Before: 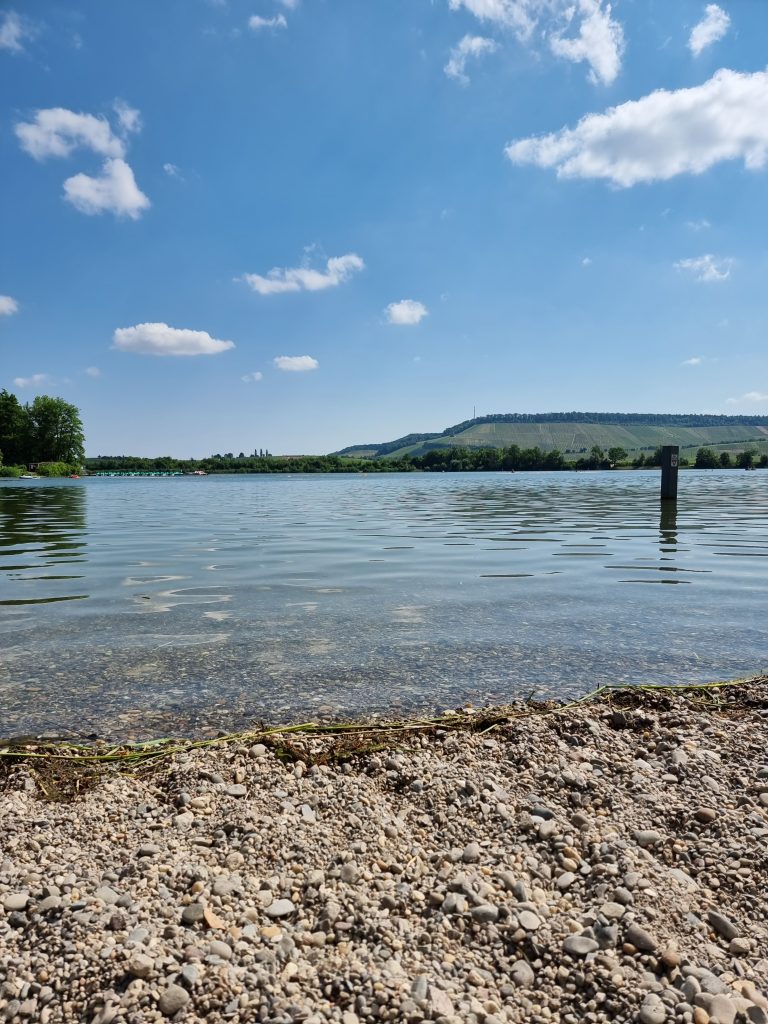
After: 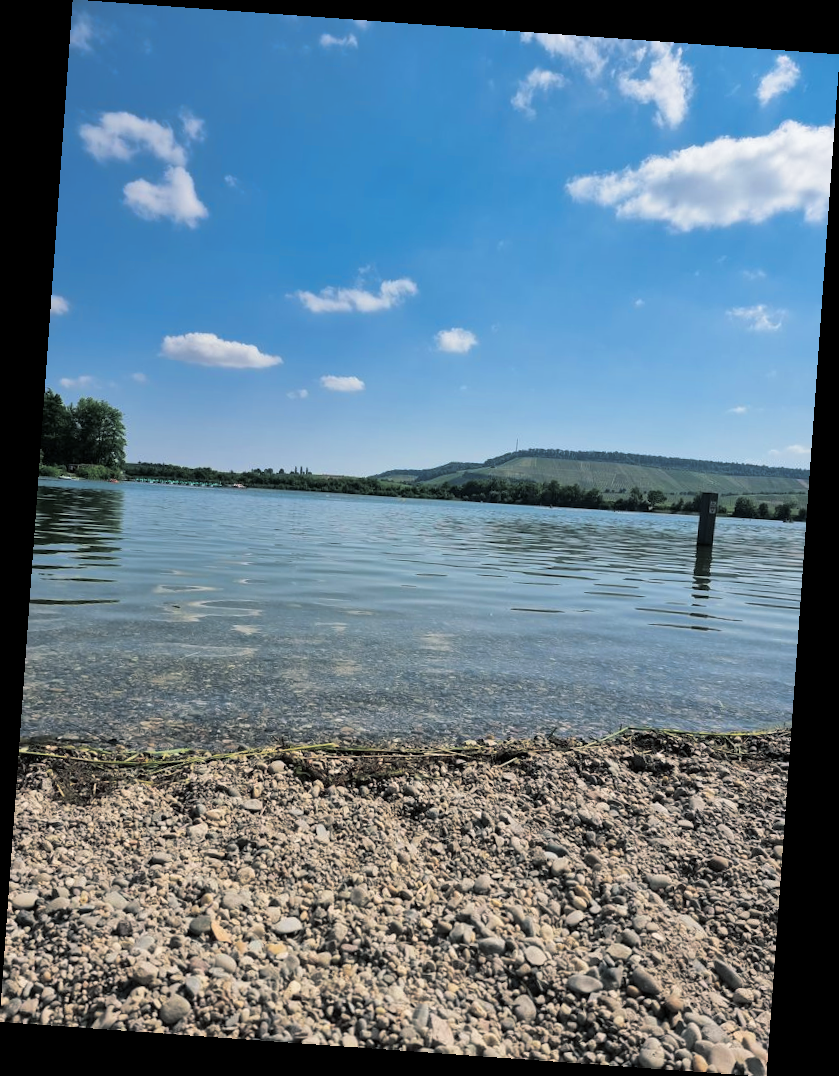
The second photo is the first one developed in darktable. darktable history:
rotate and perspective: rotation 4.1°, automatic cropping off
color zones: curves: ch0 [(0, 0.613) (0.01, 0.613) (0.245, 0.448) (0.498, 0.529) (0.642, 0.665) (0.879, 0.777) (0.99, 0.613)]; ch1 [(0, 0) (0.143, 0) (0.286, 0) (0.429, 0) (0.571, 0) (0.714, 0) (0.857, 0)], mix -121.96%
split-toning: shadows › hue 201.6°, shadows › saturation 0.16, highlights › hue 50.4°, highlights › saturation 0.2, balance -49.9
